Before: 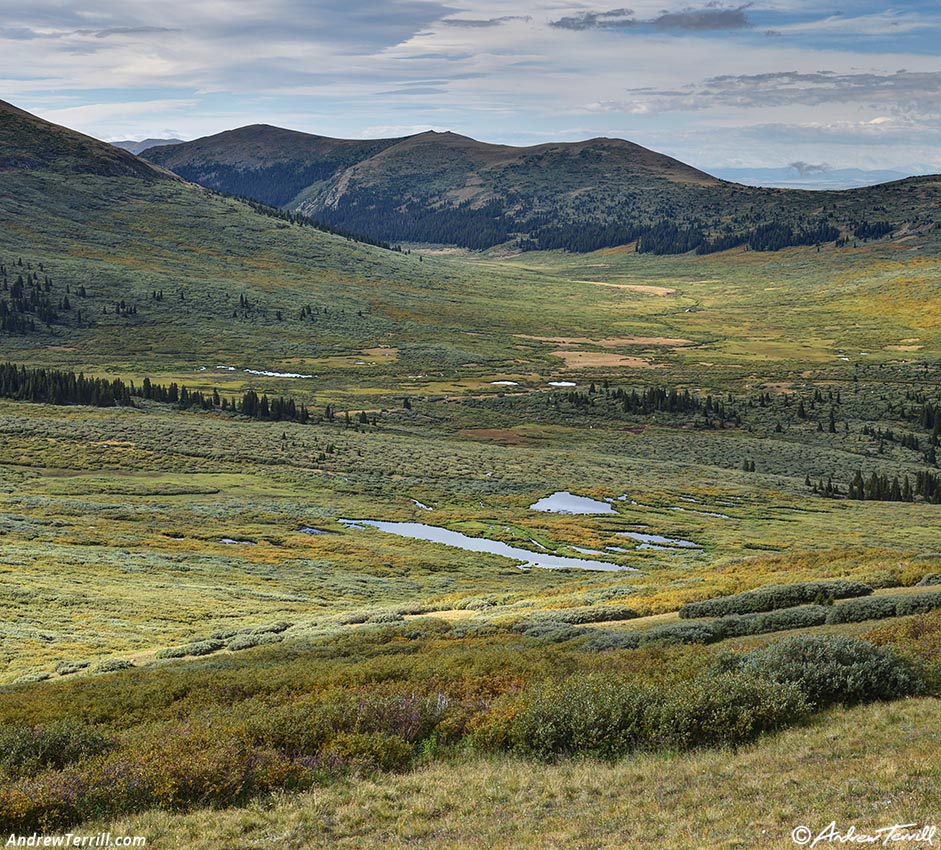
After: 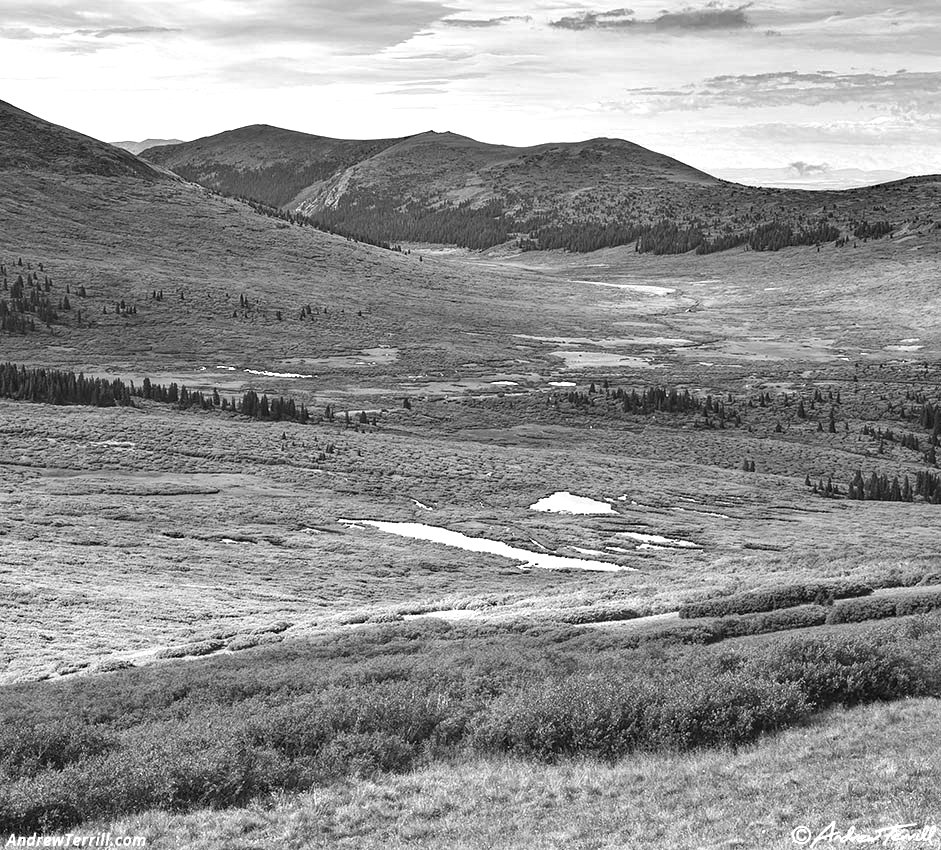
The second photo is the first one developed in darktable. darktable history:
exposure: black level correction 0, exposure 0.9 EV, compensate highlight preservation false
white balance: red 0.925, blue 1.046
monochrome: a 32, b 64, size 2.3
haze removal: compatibility mode true, adaptive false
shadows and highlights: shadows 75, highlights -25, soften with gaussian
color zones: curves: ch0 [(0, 0.5) (0.125, 0.4) (0.25, 0.5) (0.375, 0.4) (0.5, 0.4) (0.625, 0.6) (0.75, 0.6) (0.875, 0.5)]; ch1 [(0, 0.4) (0.125, 0.5) (0.25, 0.4) (0.375, 0.4) (0.5, 0.4) (0.625, 0.4) (0.75, 0.5) (0.875, 0.4)]; ch2 [(0, 0.6) (0.125, 0.5) (0.25, 0.5) (0.375, 0.6) (0.5, 0.6) (0.625, 0.5) (0.75, 0.5) (0.875, 0.5)]
